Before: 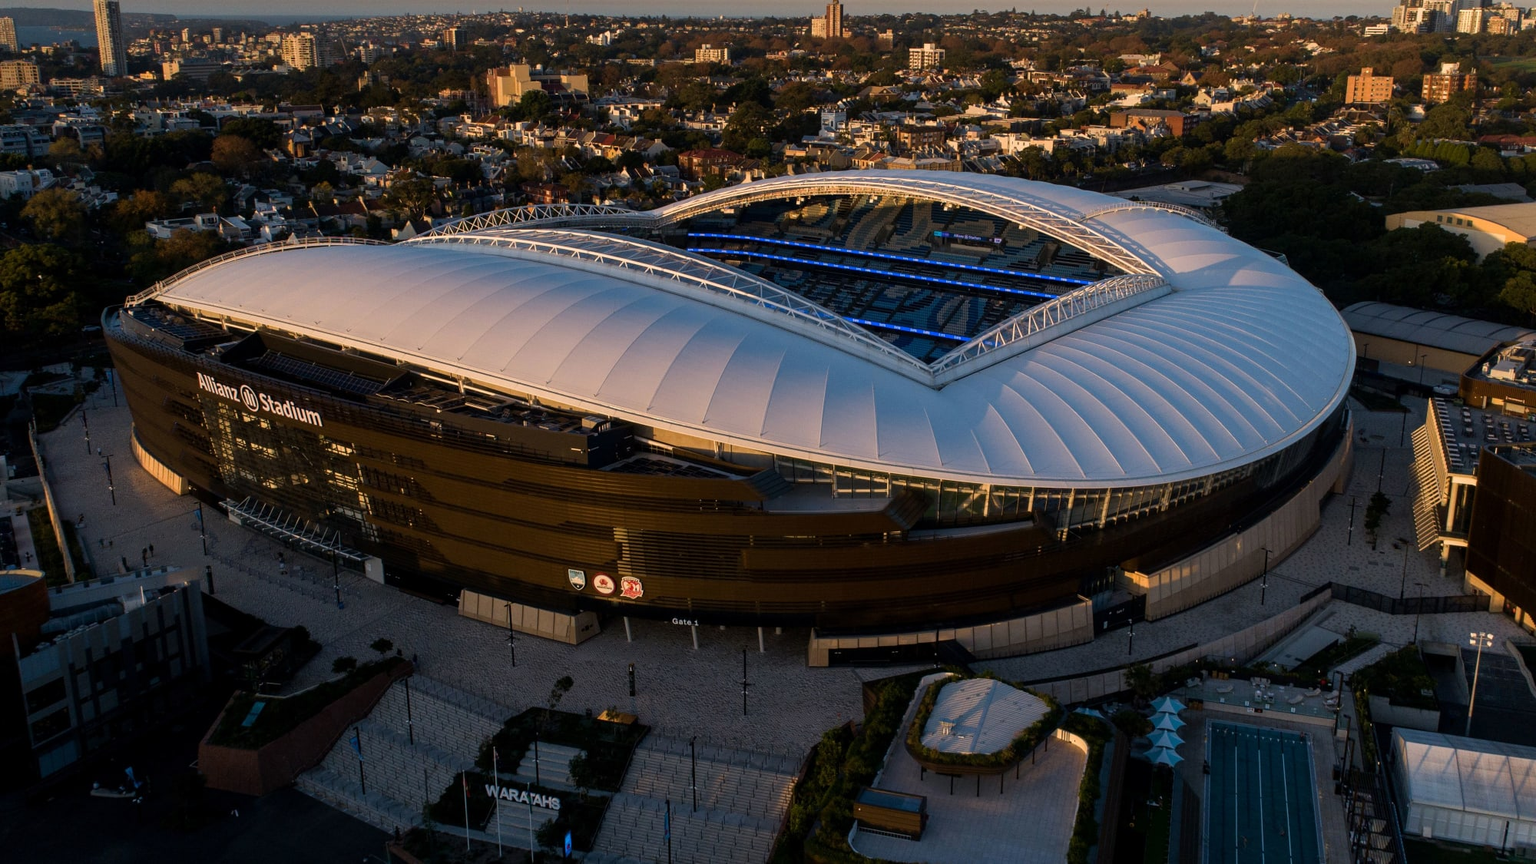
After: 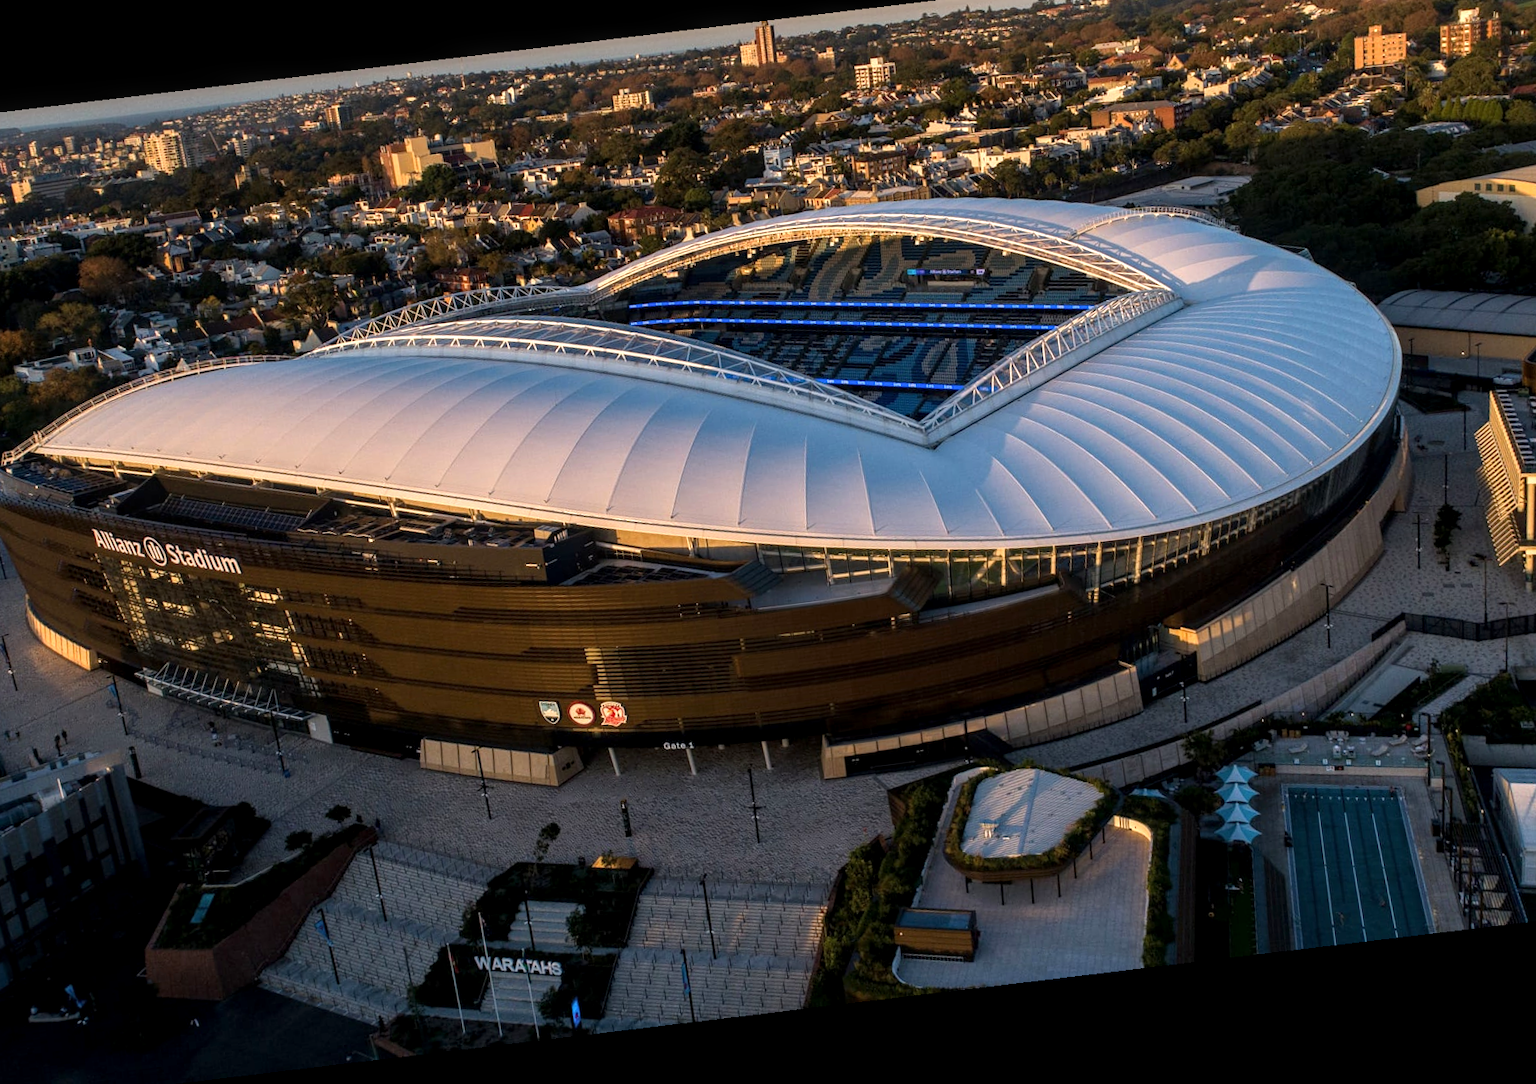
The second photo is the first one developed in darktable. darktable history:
exposure: exposure 0.556 EV, compensate highlight preservation false
crop: left 9.807%, top 6.259%, right 7.334%, bottom 2.177%
local contrast: on, module defaults
rotate and perspective: rotation -6.83°, automatic cropping off
